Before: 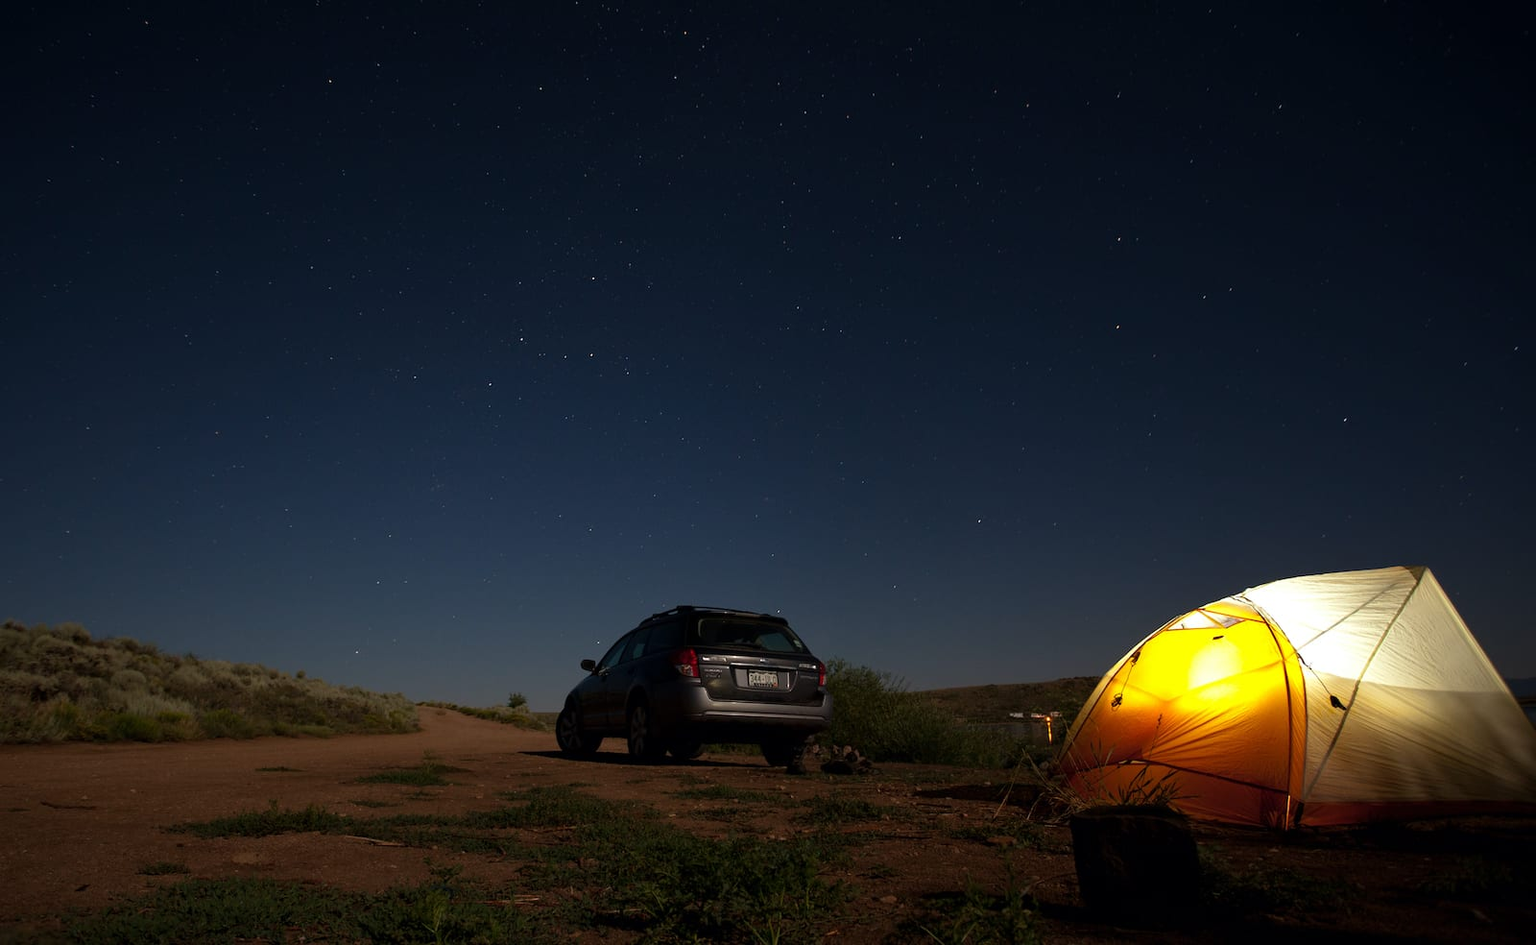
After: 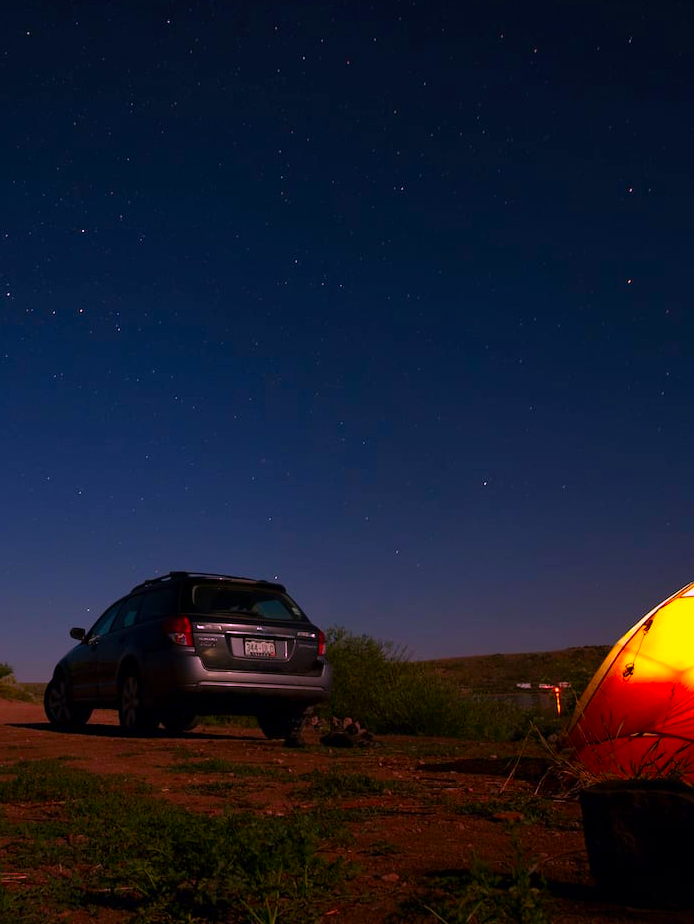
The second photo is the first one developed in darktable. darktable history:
color correction: highlights a* 19.5, highlights b* -11.53, saturation 1.69
crop: left 33.452%, top 6.025%, right 23.155%
